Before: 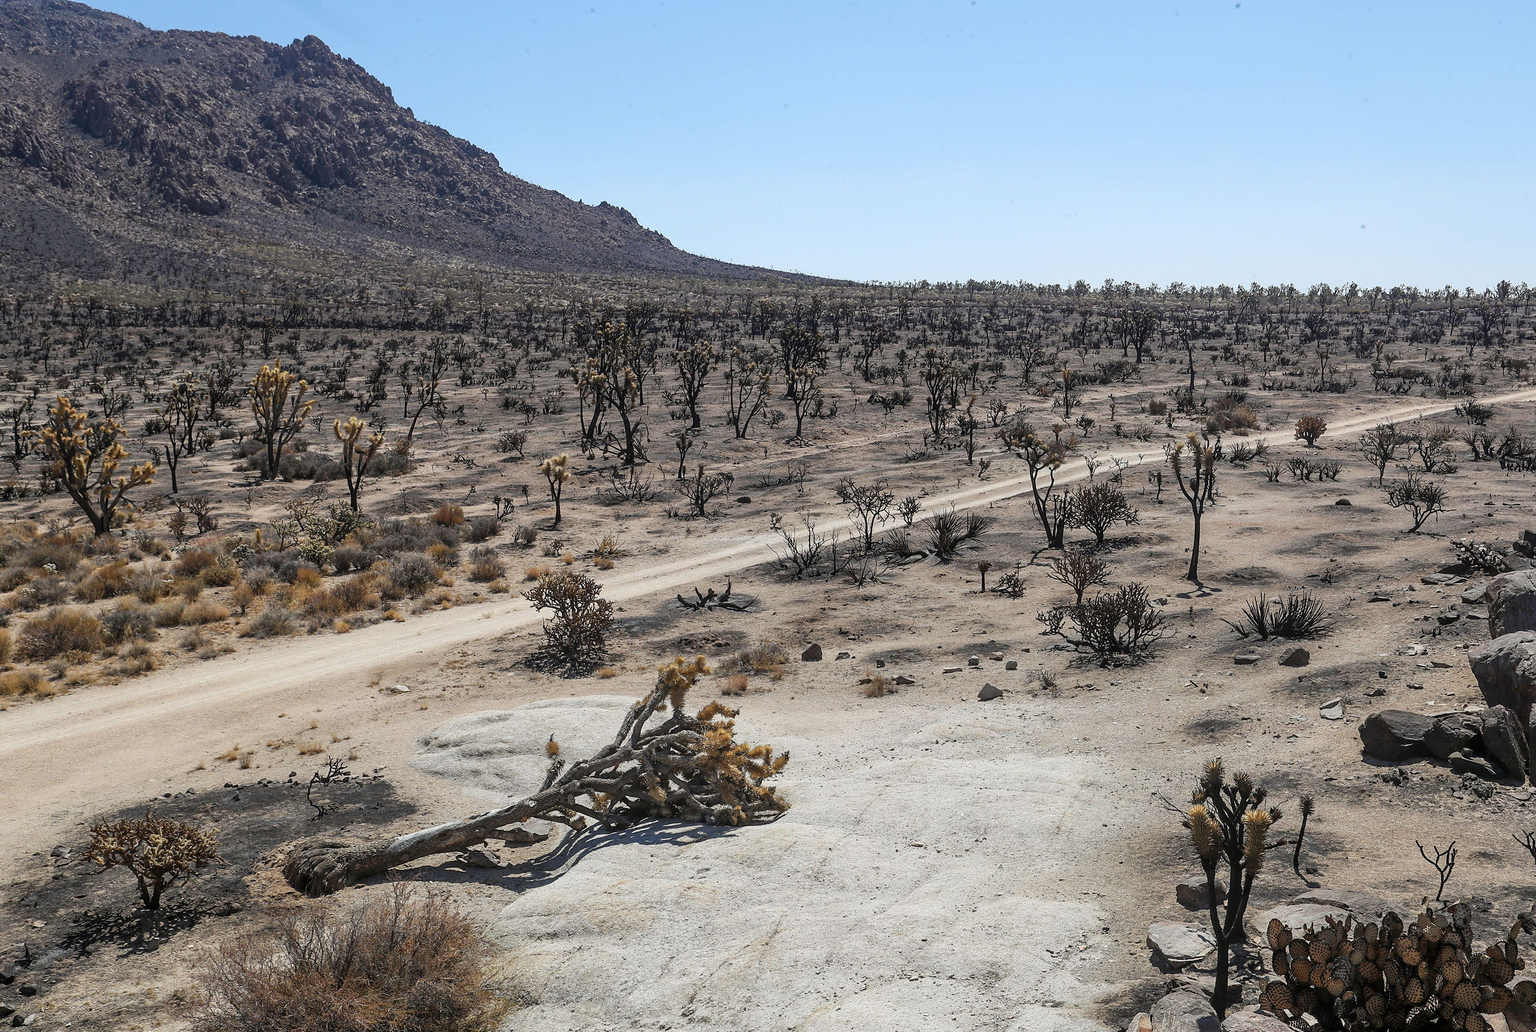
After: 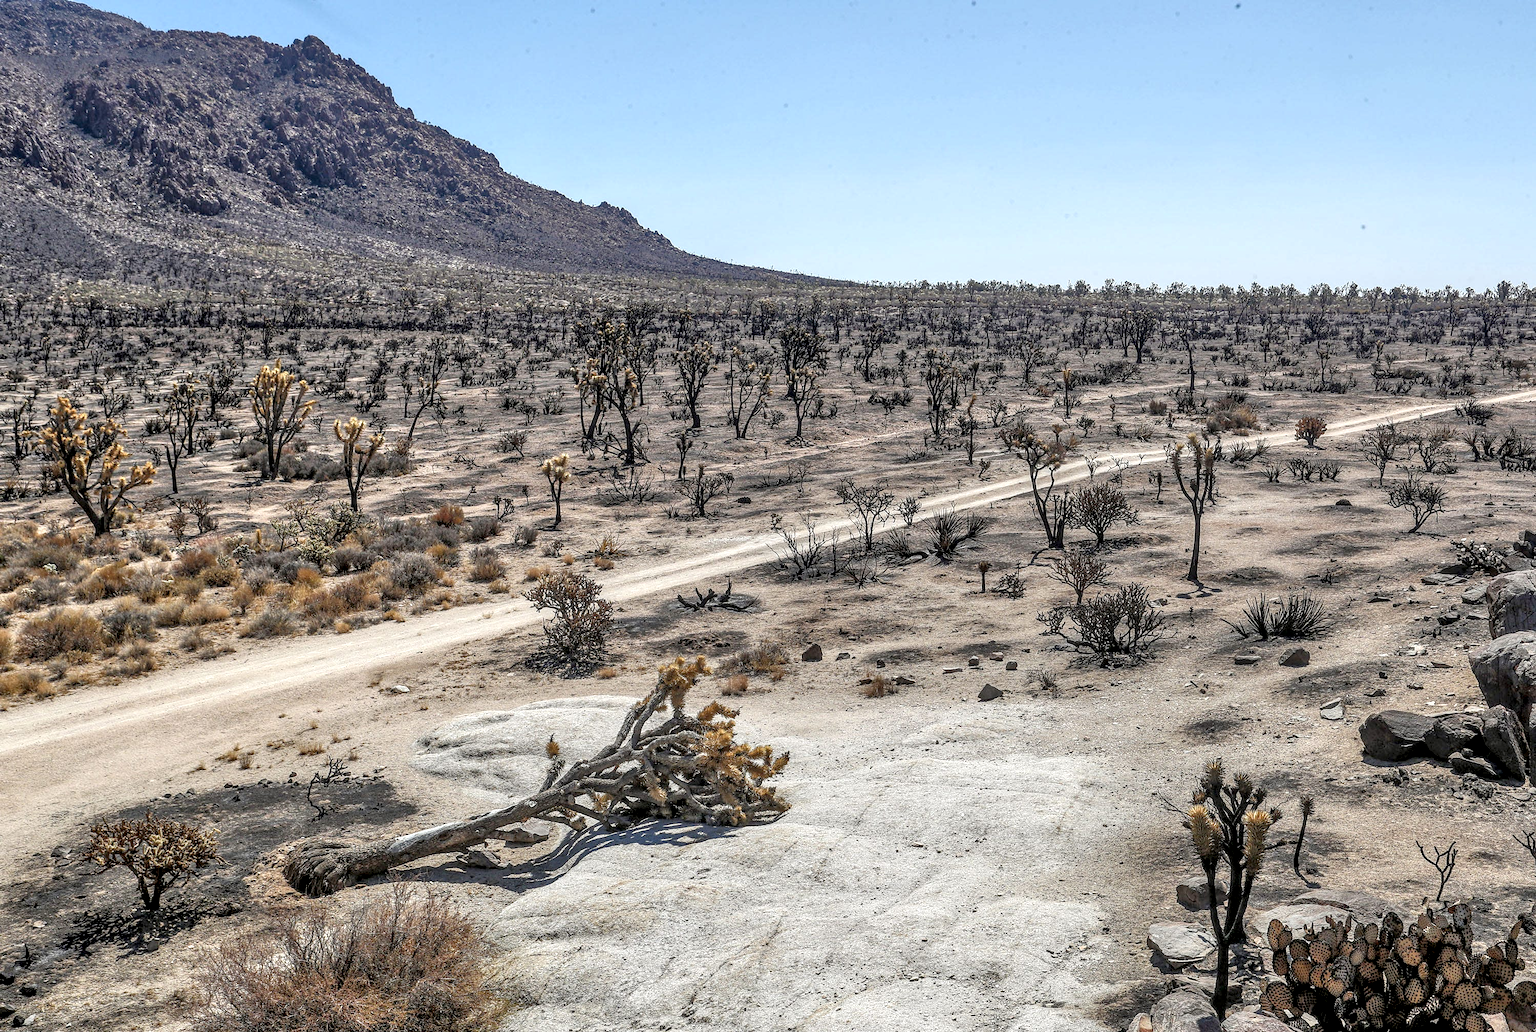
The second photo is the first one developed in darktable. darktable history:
local contrast: highlights 79%, shadows 56%, detail 174%, midtone range 0.427
tone equalizer: -7 EV 0.145 EV, -6 EV 0.637 EV, -5 EV 1.17 EV, -4 EV 1.32 EV, -3 EV 1.18 EV, -2 EV 0.6 EV, -1 EV 0.161 EV
